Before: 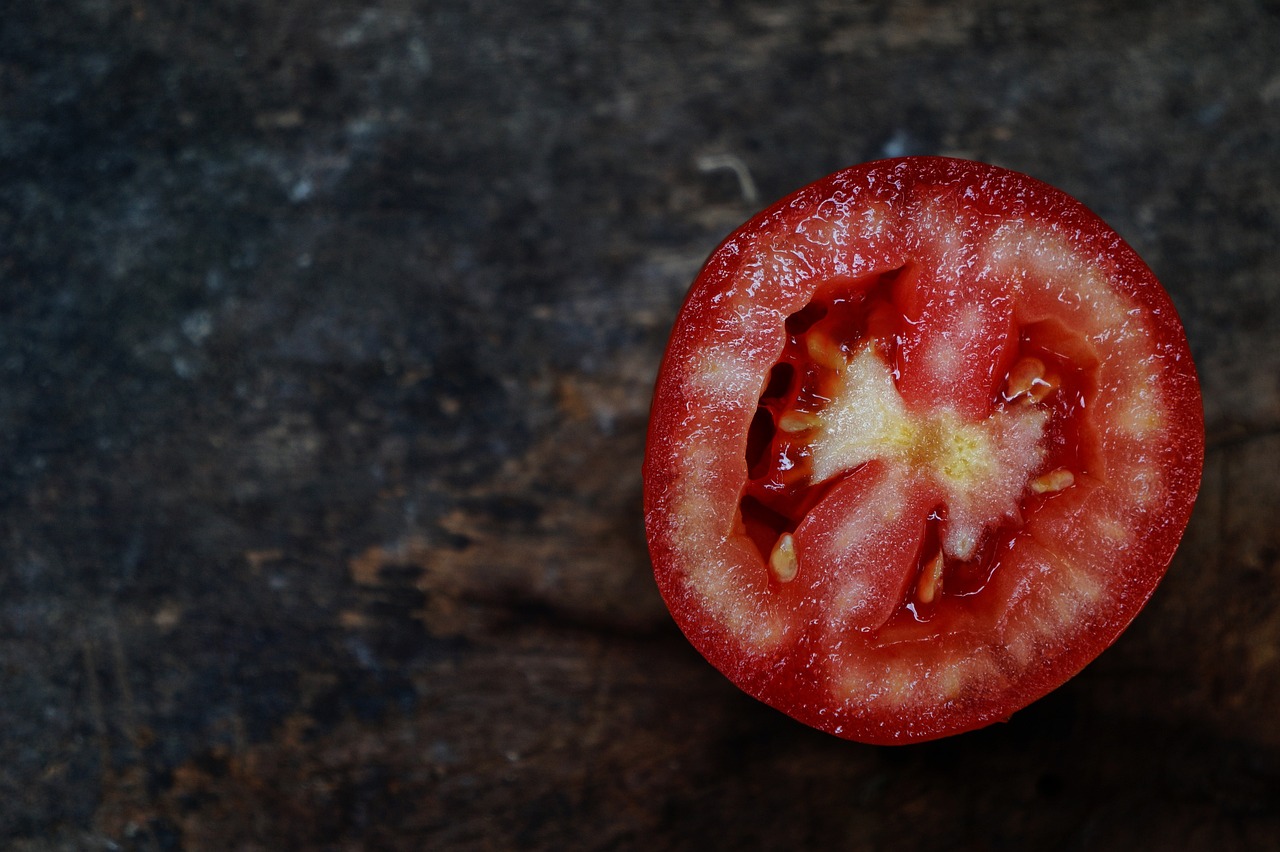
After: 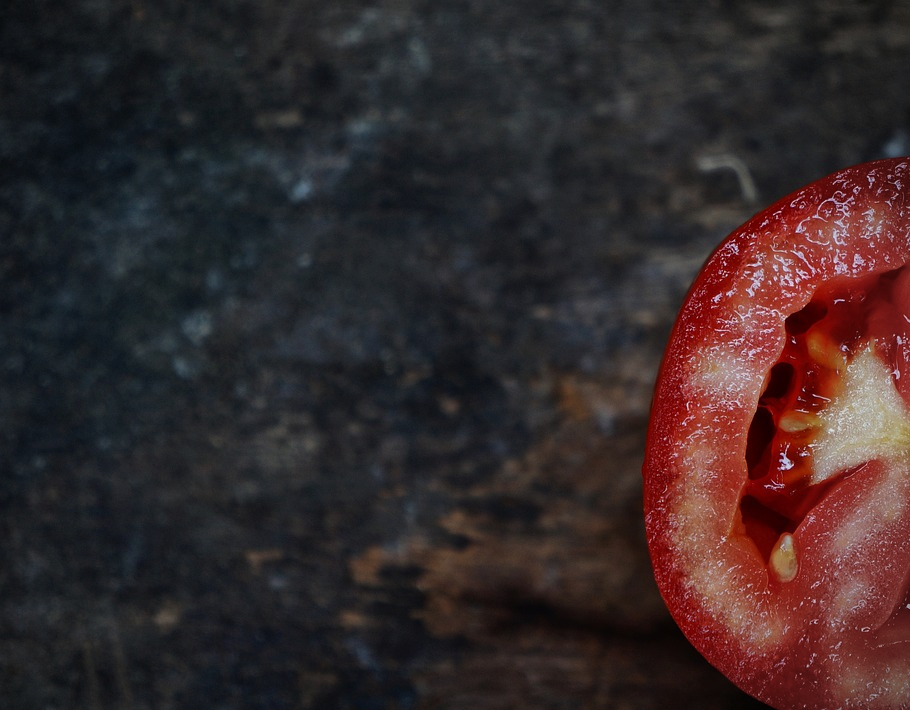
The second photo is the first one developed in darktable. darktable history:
crop: right 28.885%, bottom 16.626%
vignetting: unbound false
